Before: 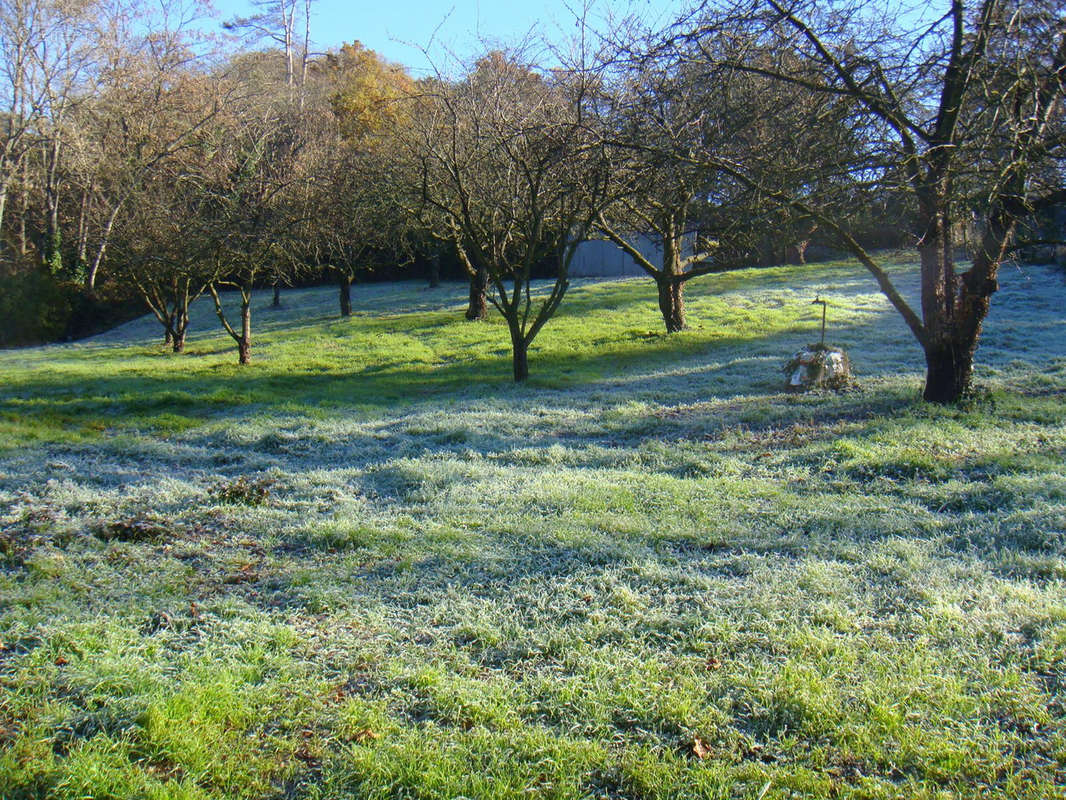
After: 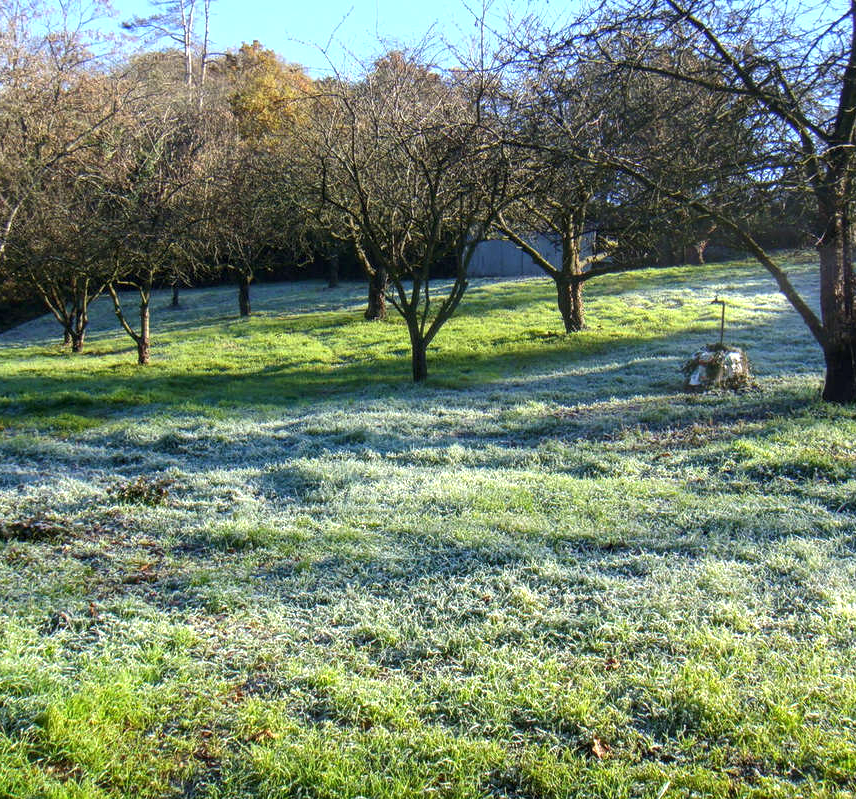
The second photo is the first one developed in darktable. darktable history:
crop and rotate: left 9.478%, right 10.158%
tone equalizer: -8 EV -0.404 EV, -7 EV -0.359 EV, -6 EV -0.356 EV, -5 EV -0.206 EV, -3 EV 0.203 EV, -2 EV 0.34 EV, -1 EV 0.393 EV, +0 EV 0.429 EV, edges refinement/feathering 500, mask exposure compensation -1.57 EV, preserve details guided filter
exposure: compensate highlight preservation false
local contrast: on, module defaults
